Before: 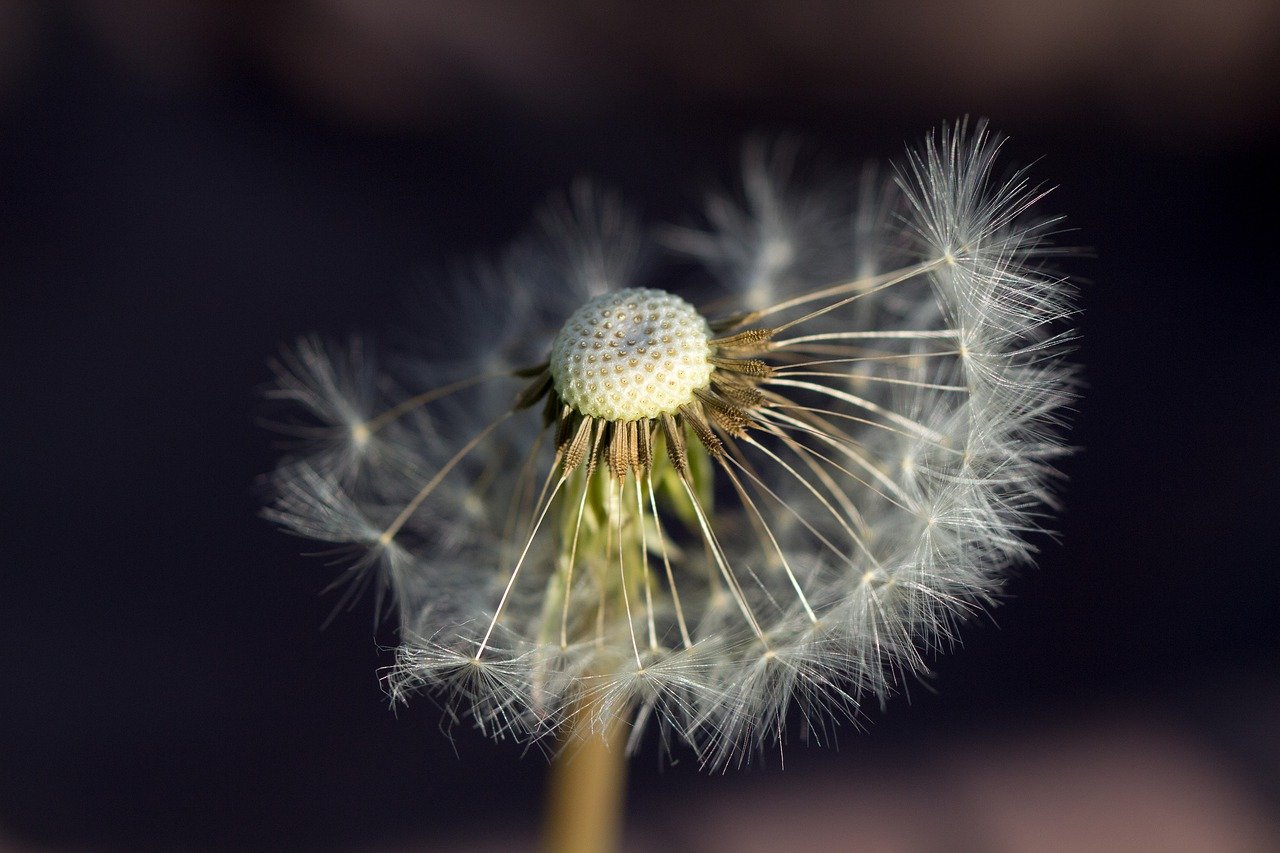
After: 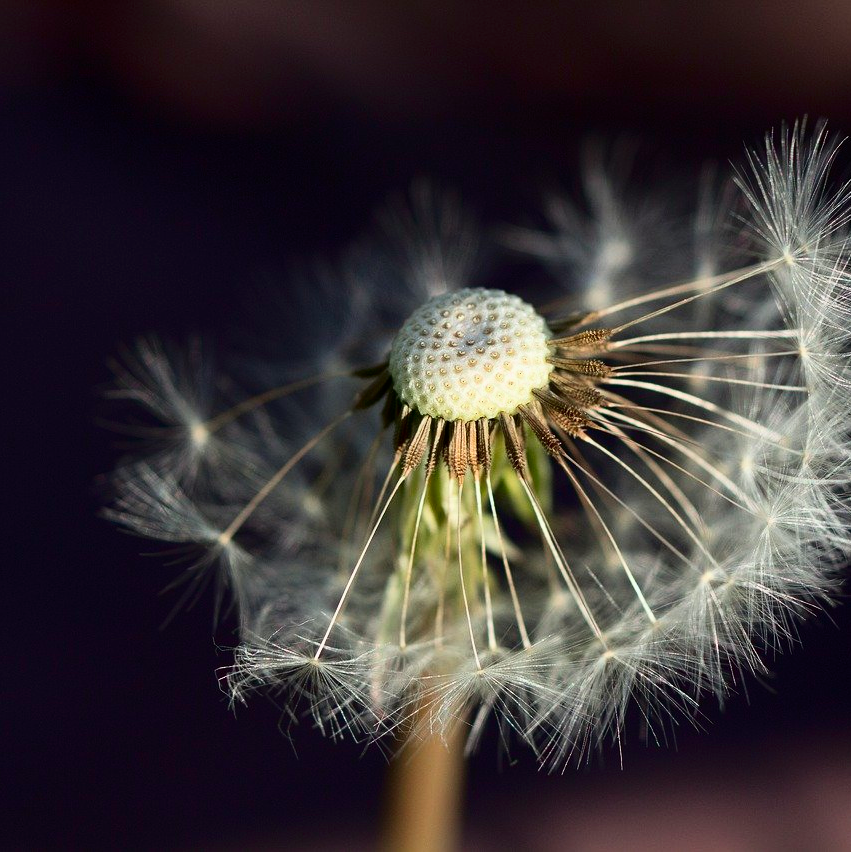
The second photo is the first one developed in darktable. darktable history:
crop and rotate: left 12.629%, right 20.848%
tone curve: curves: ch0 [(0, 0) (0.059, 0.027) (0.178, 0.105) (0.292, 0.233) (0.485, 0.472) (0.837, 0.887) (1, 0.983)]; ch1 [(0, 0) (0.23, 0.166) (0.34, 0.298) (0.371, 0.334) (0.435, 0.413) (0.477, 0.469) (0.499, 0.498) (0.534, 0.551) (0.56, 0.585) (0.754, 0.801) (1, 1)]; ch2 [(0, 0) (0.431, 0.414) (0.498, 0.503) (0.524, 0.531) (0.568, 0.567) (0.6, 0.597) (0.65, 0.651) (0.752, 0.764) (1, 1)], color space Lab, independent channels, preserve colors none
